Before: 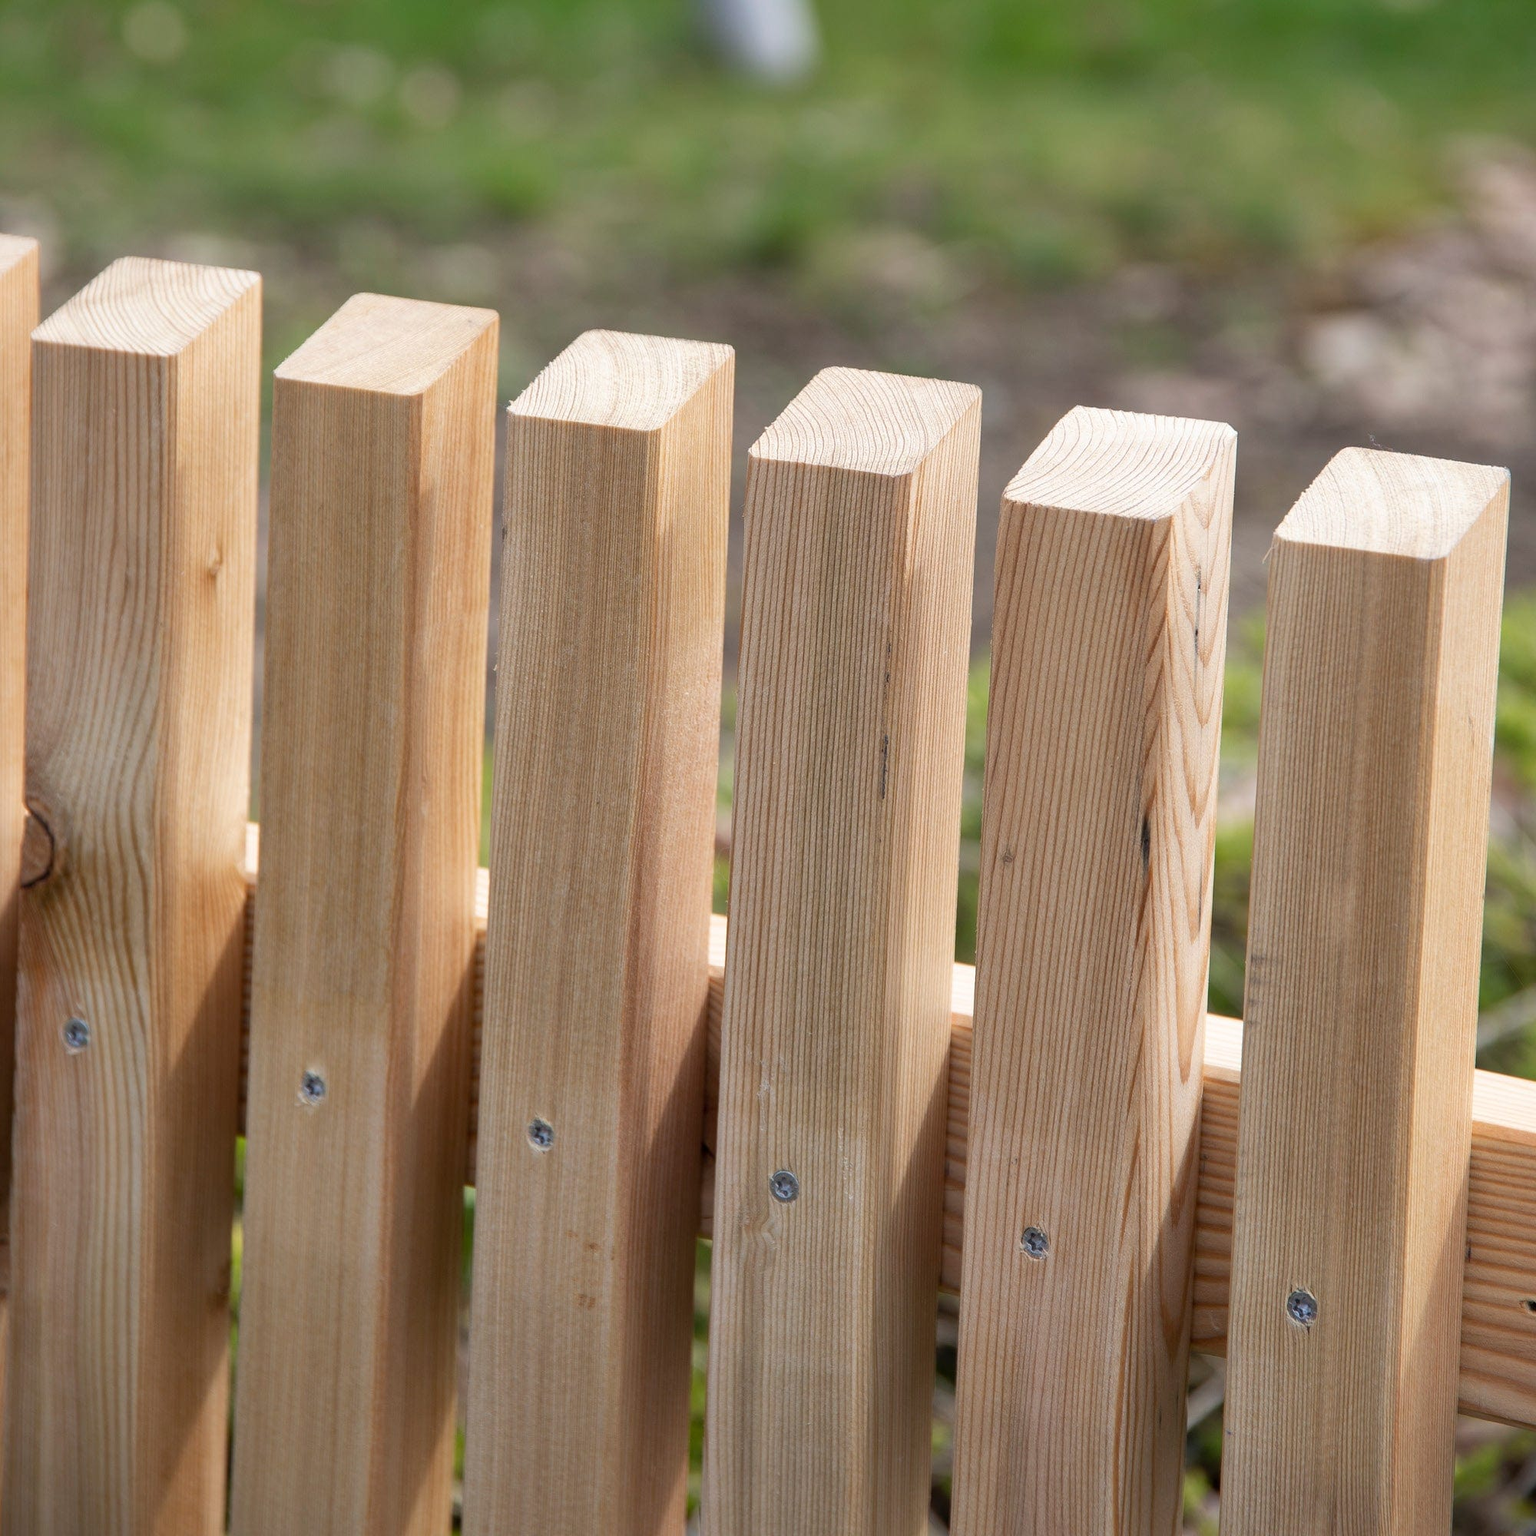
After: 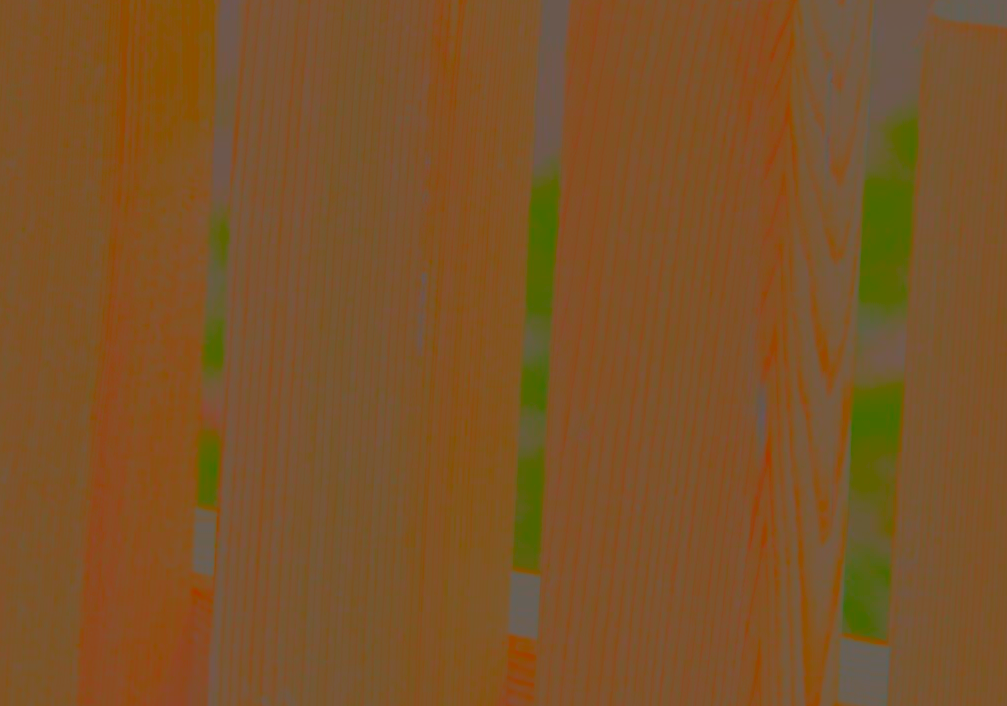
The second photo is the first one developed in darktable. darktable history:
crop: left 36.501%, top 34.244%, right 13.116%, bottom 30.43%
contrast brightness saturation: contrast -0.974, brightness -0.174, saturation 0.755
local contrast: on, module defaults
